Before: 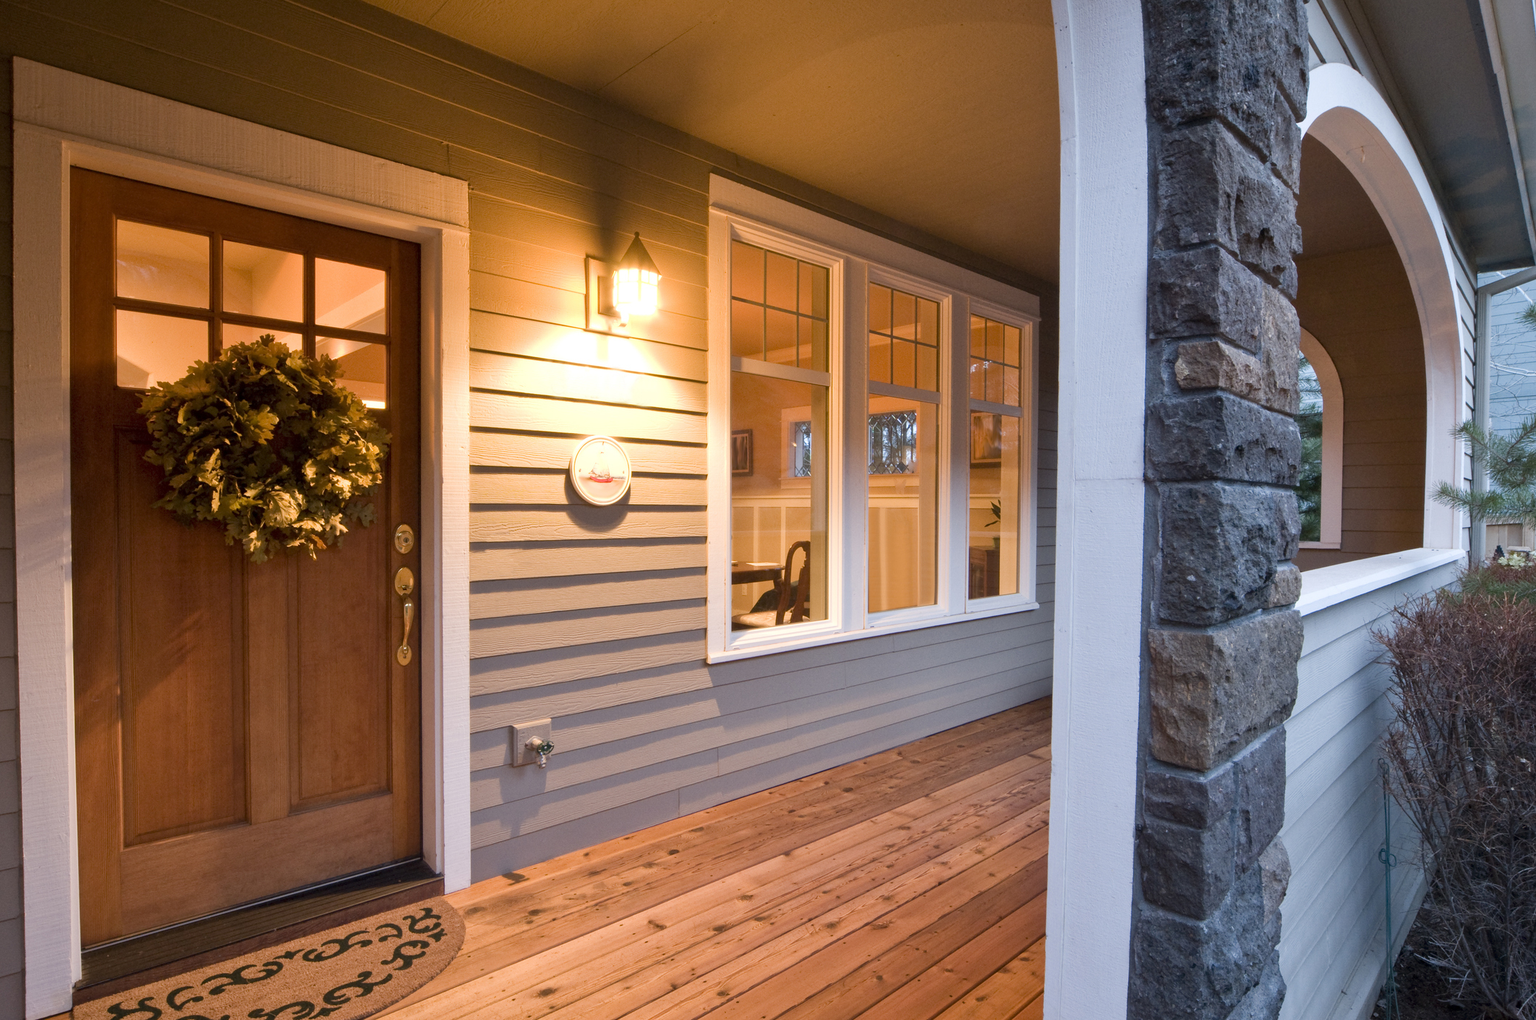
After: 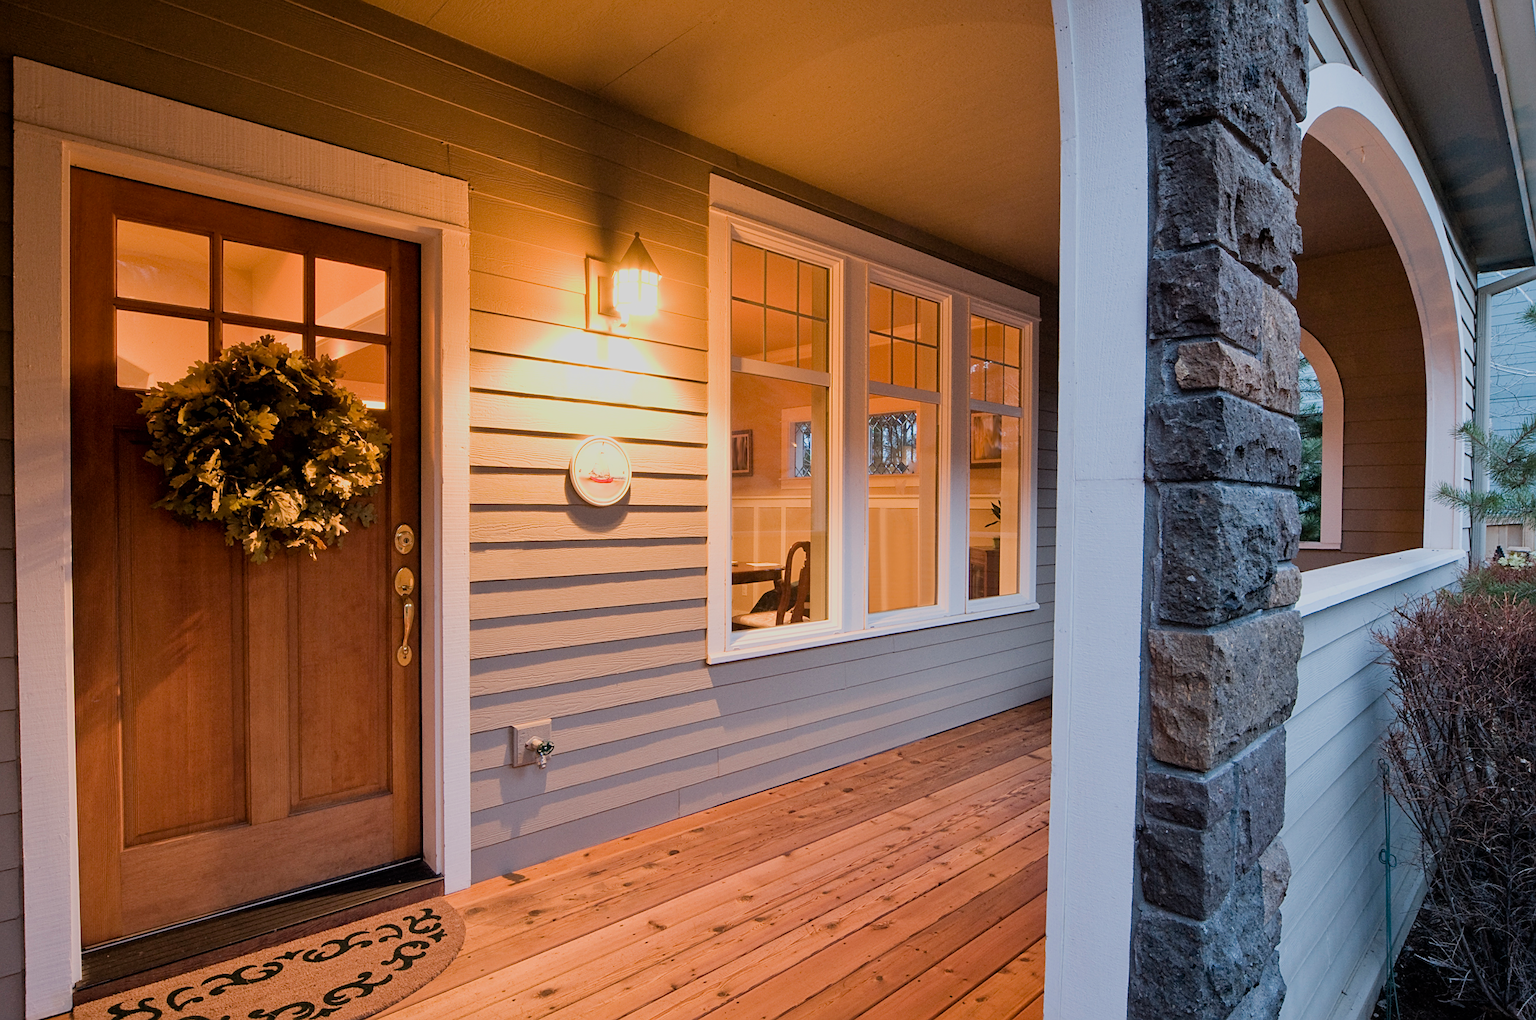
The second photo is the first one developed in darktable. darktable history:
sharpen: on, module defaults
filmic rgb: black relative exposure -7.65 EV, white relative exposure 4.56 EV, hardness 3.61, color science v6 (2022)
